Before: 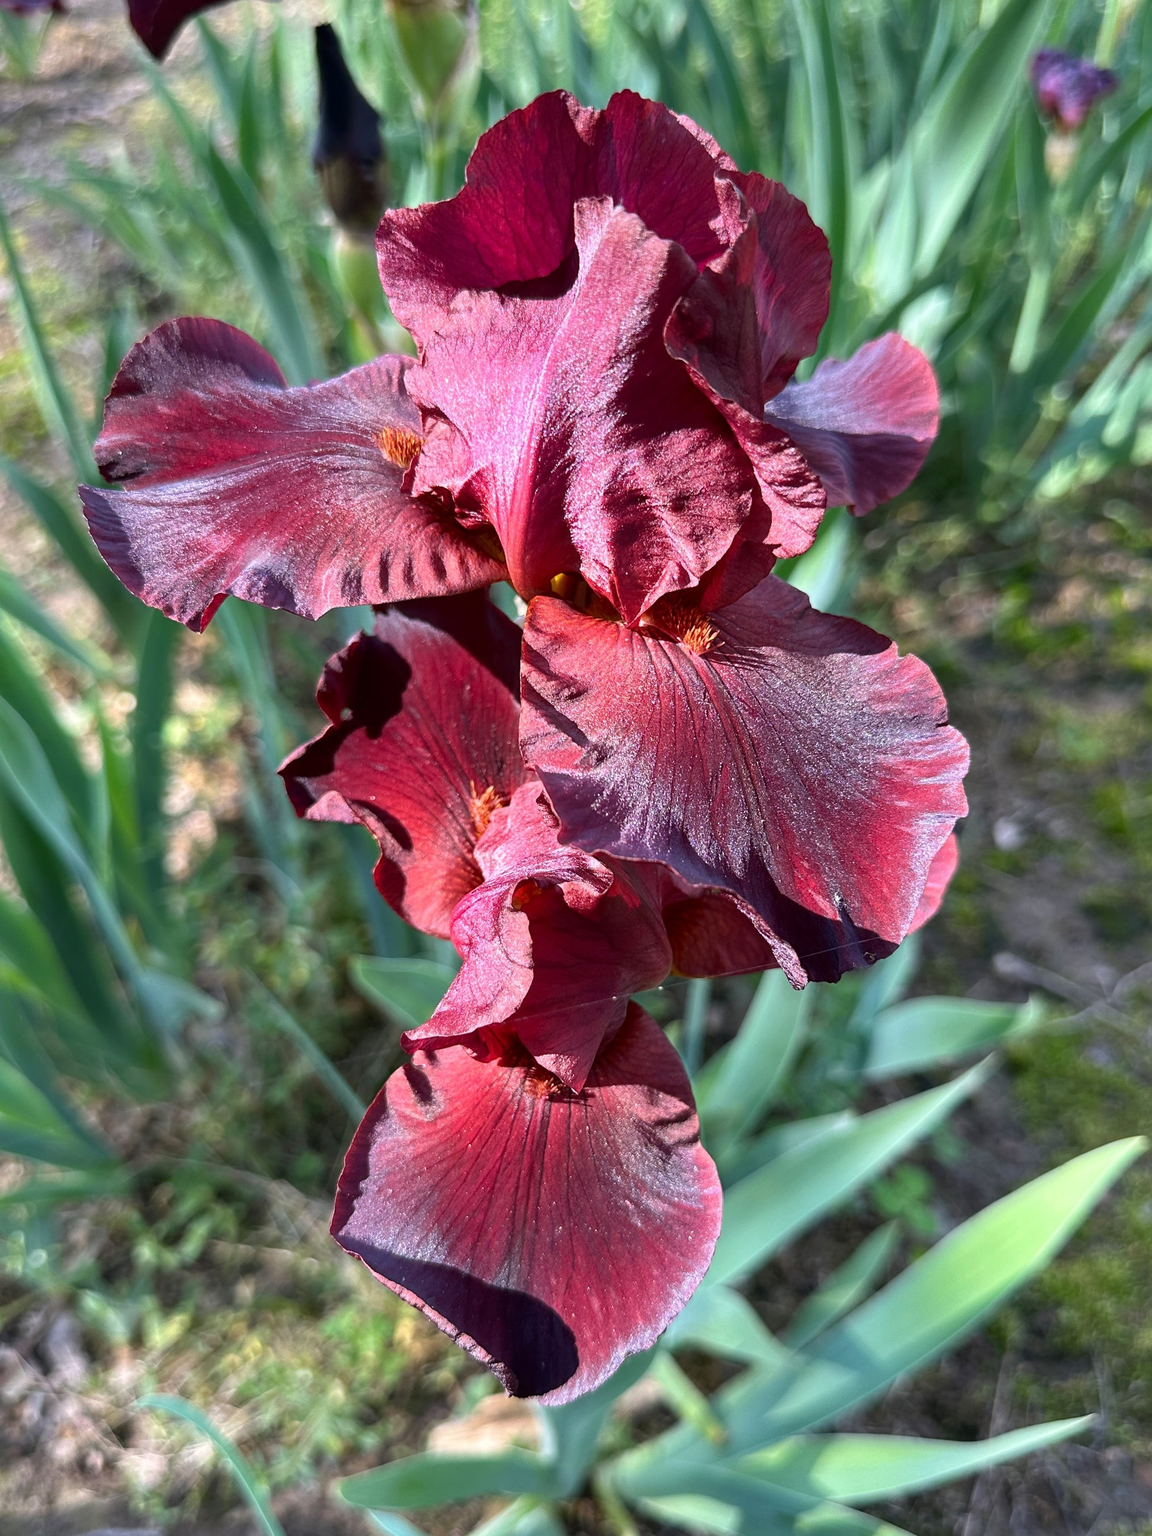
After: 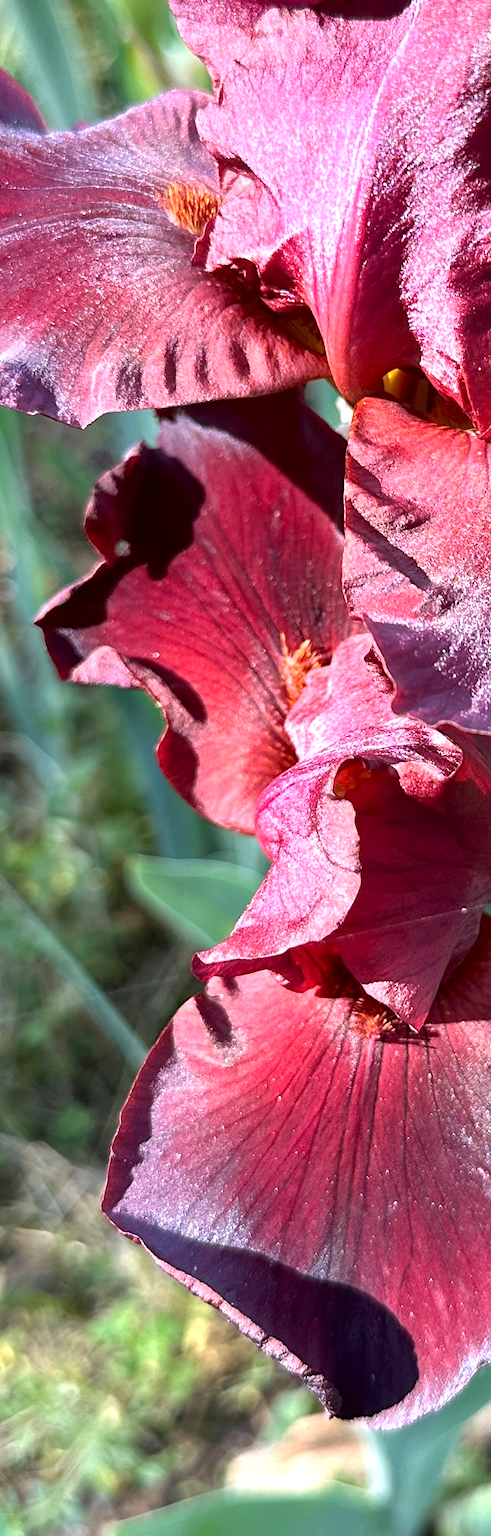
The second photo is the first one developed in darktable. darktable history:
exposure: black level correction 0.001, exposure 0.5 EV, compensate exposure bias true, compensate highlight preservation false
crop and rotate: left 21.77%, top 18.528%, right 44.676%, bottom 2.997%
